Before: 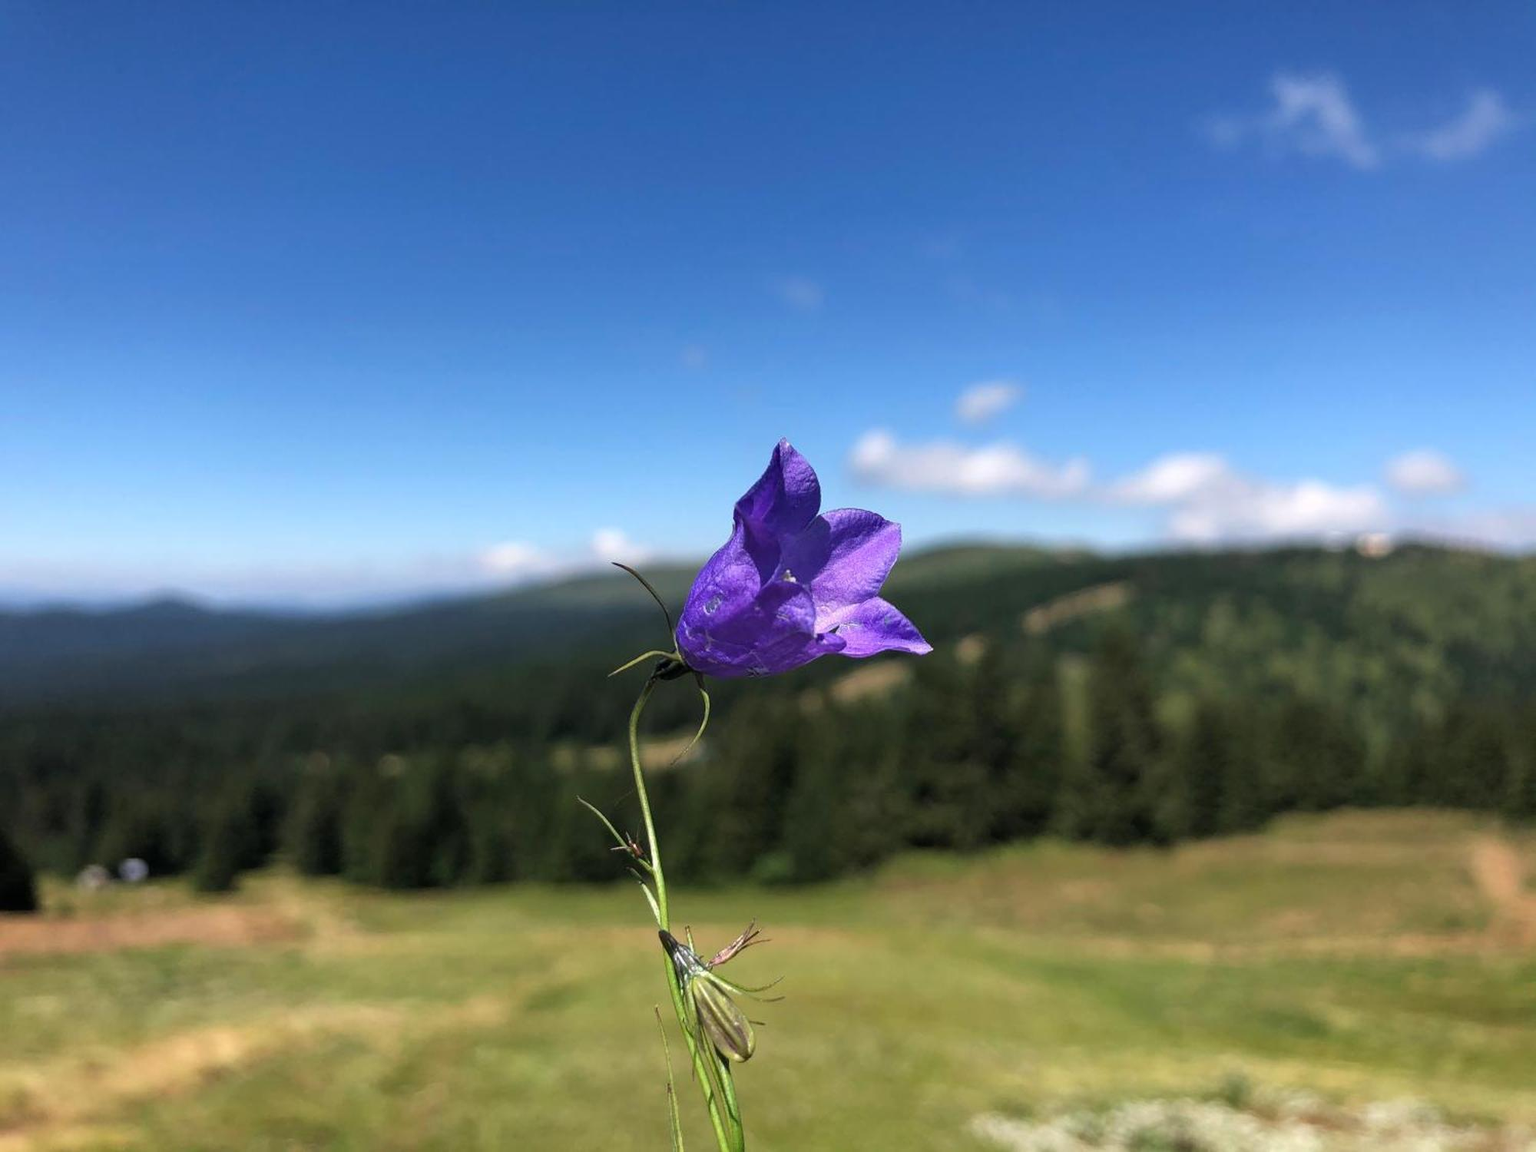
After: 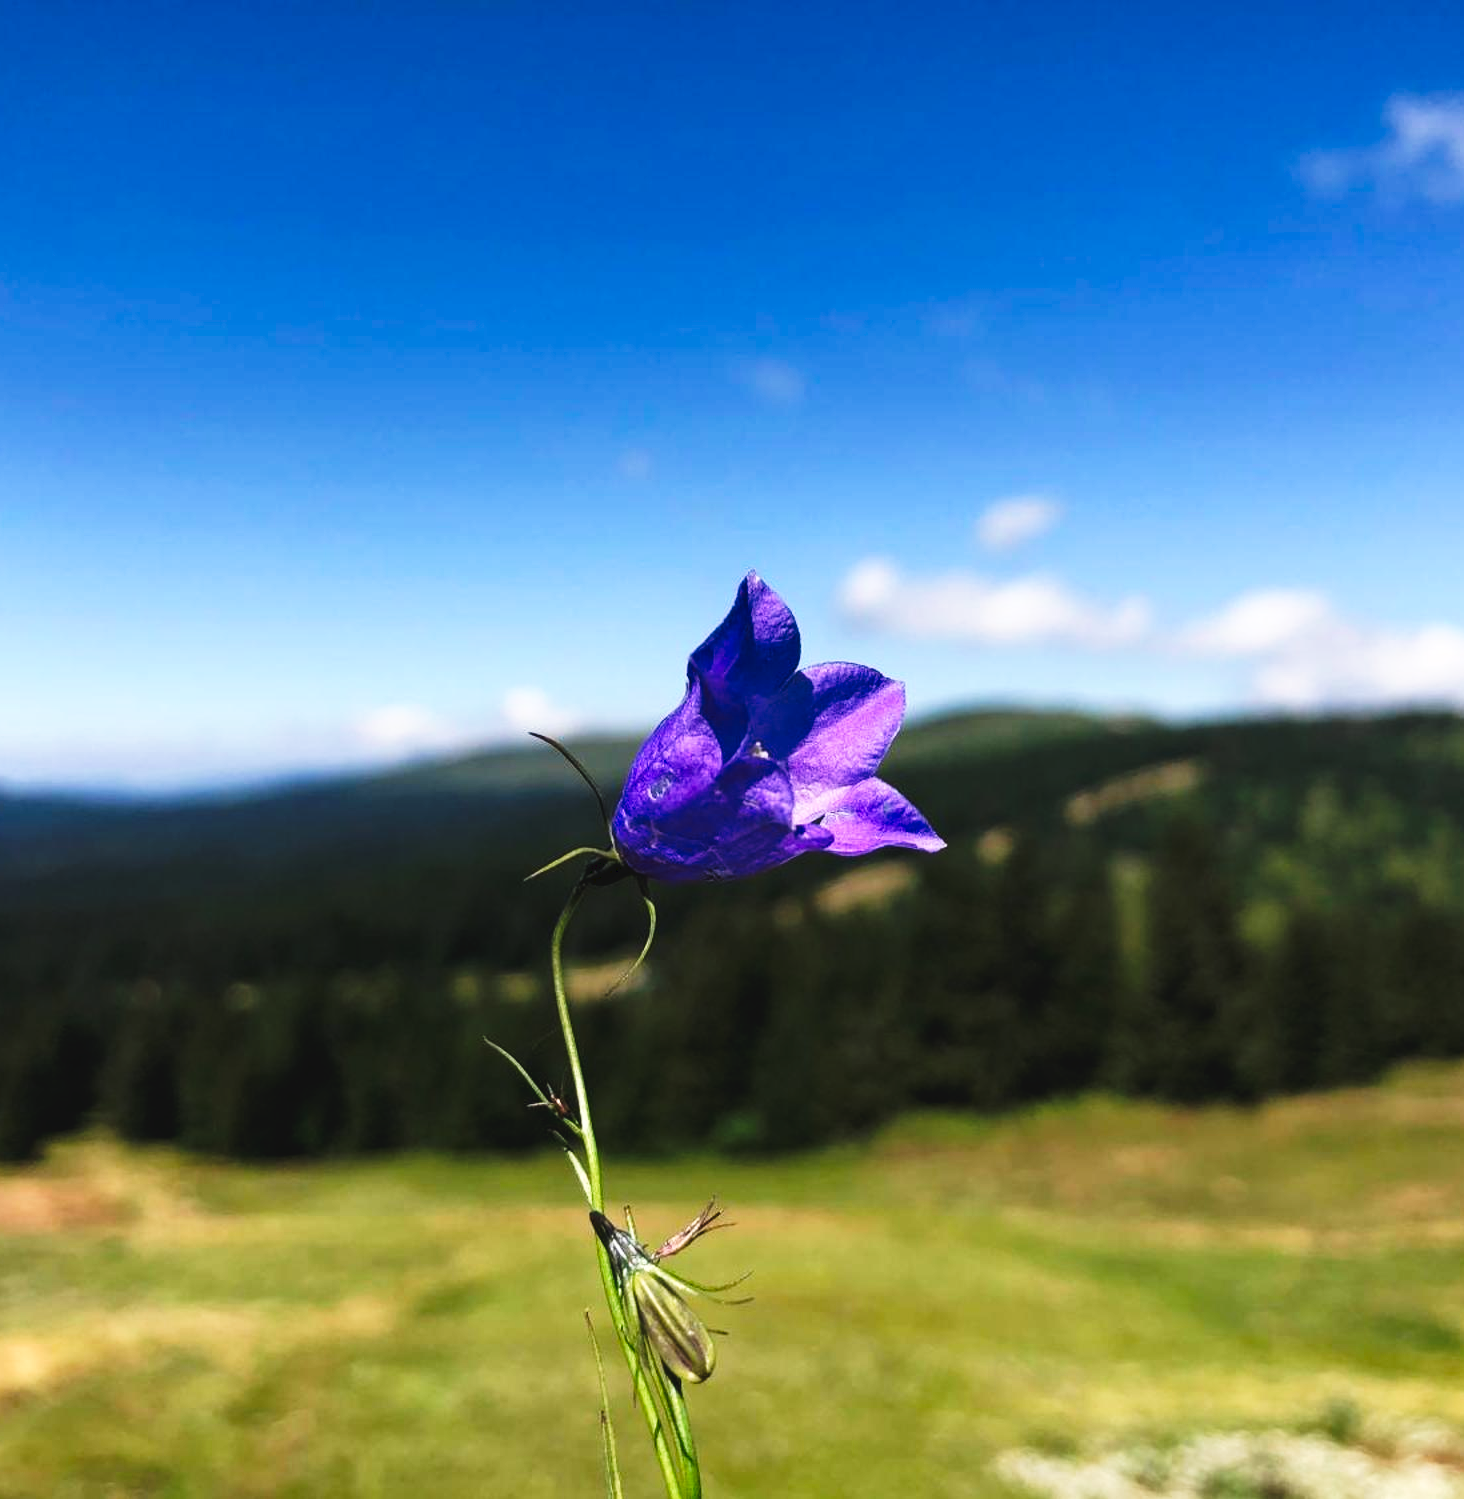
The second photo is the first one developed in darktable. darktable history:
crop: left 13.443%, right 13.31%
tone curve: curves: ch0 [(0, 0) (0.003, 0.047) (0.011, 0.047) (0.025, 0.049) (0.044, 0.051) (0.069, 0.055) (0.1, 0.066) (0.136, 0.089) (0.177, 0.12) (0.224, 0.155) (0.277, 0.205) (0.335, 0.281) (0.399, 0.37) (0.468, 0.47) (0.543, 0.574) (0.623, 0.687) (0.709, 0.801) (0.801, 0.89) (0.898, 0.963) (1, 1)], preserve colors none
